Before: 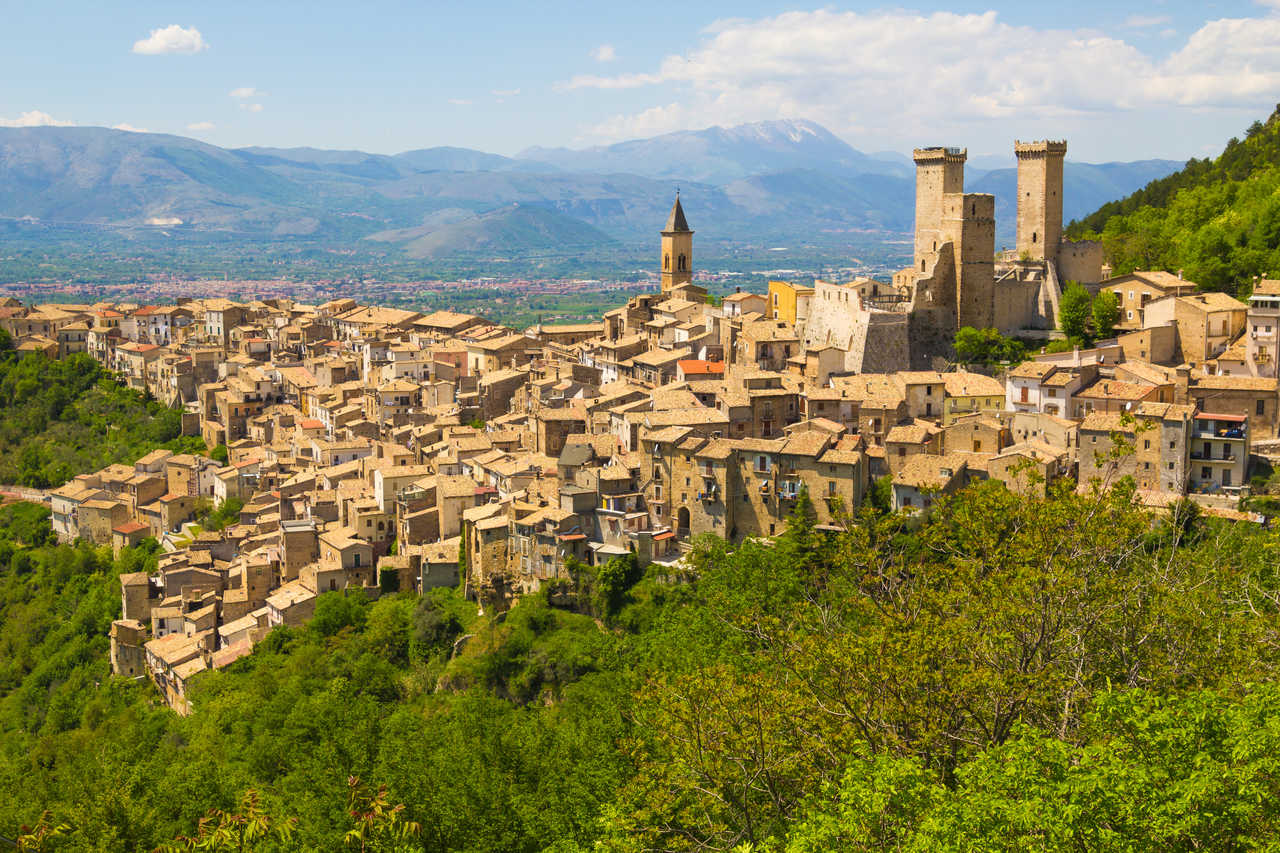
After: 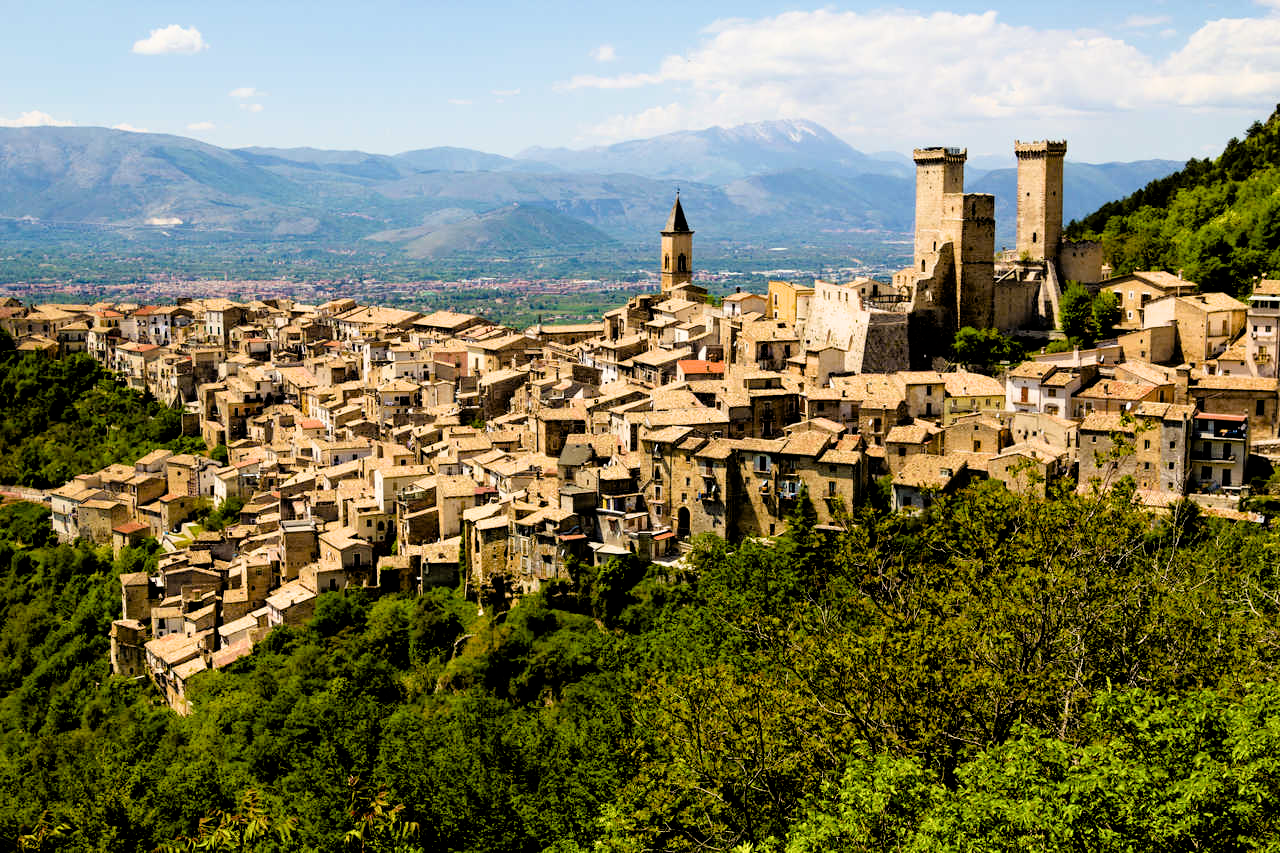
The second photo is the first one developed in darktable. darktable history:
filmic rgb: black relative exposure -3.63 EV, white relative exposure 2.44 EV, hardness 3.3
exposure: black level correction 0.029, exposure -0.075 EV, compensate exposure bias true, compensate highlight preservation false
